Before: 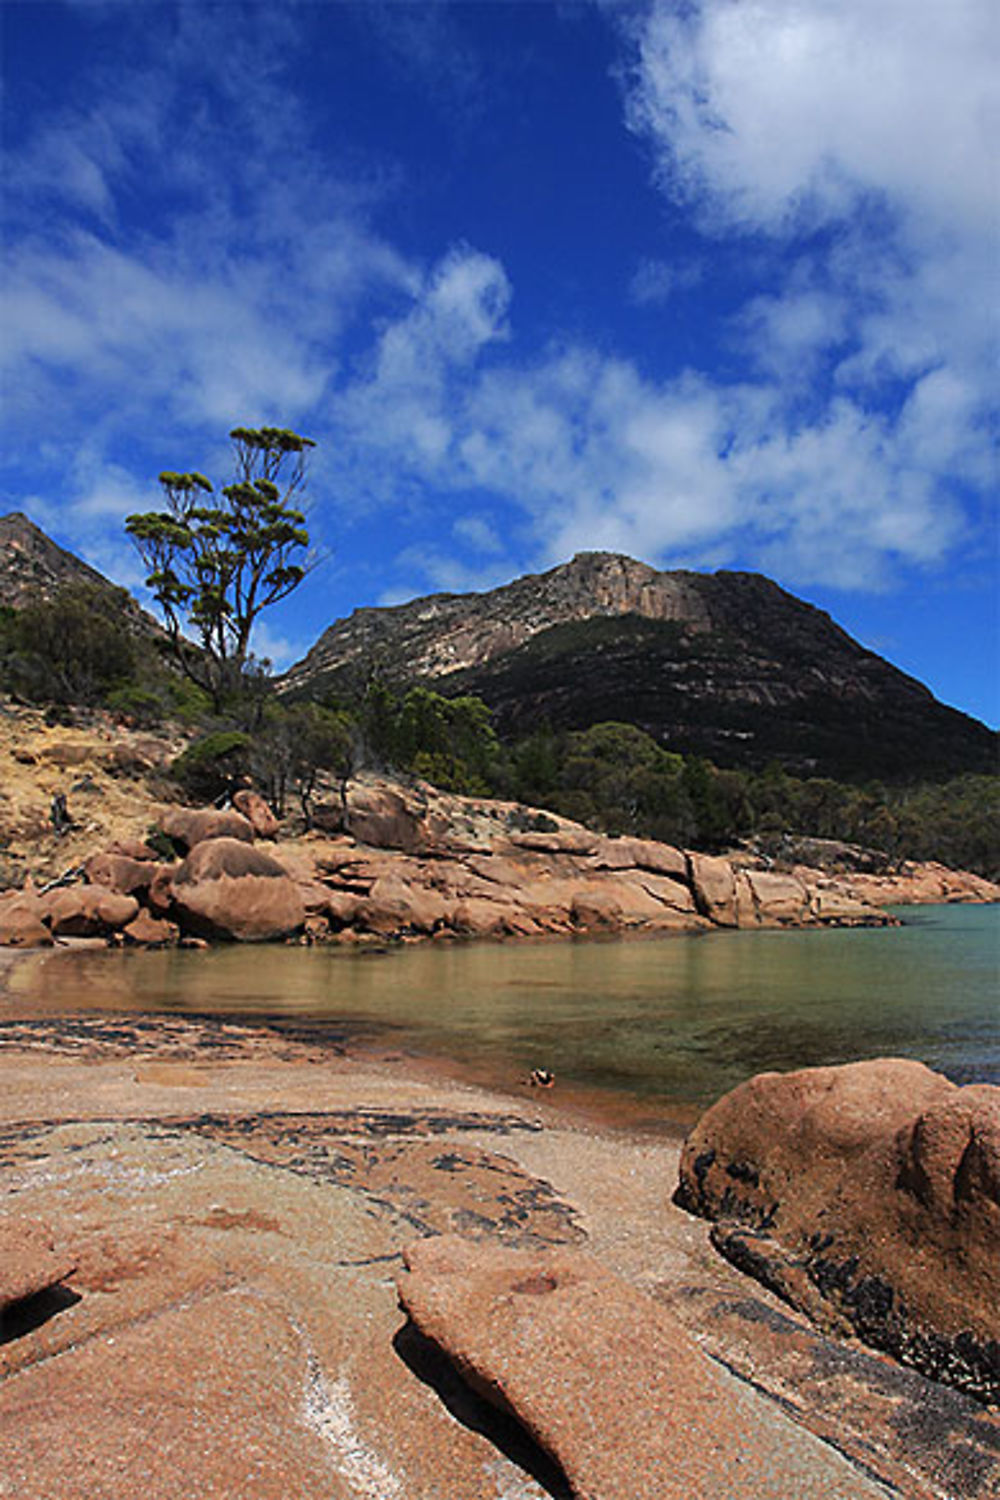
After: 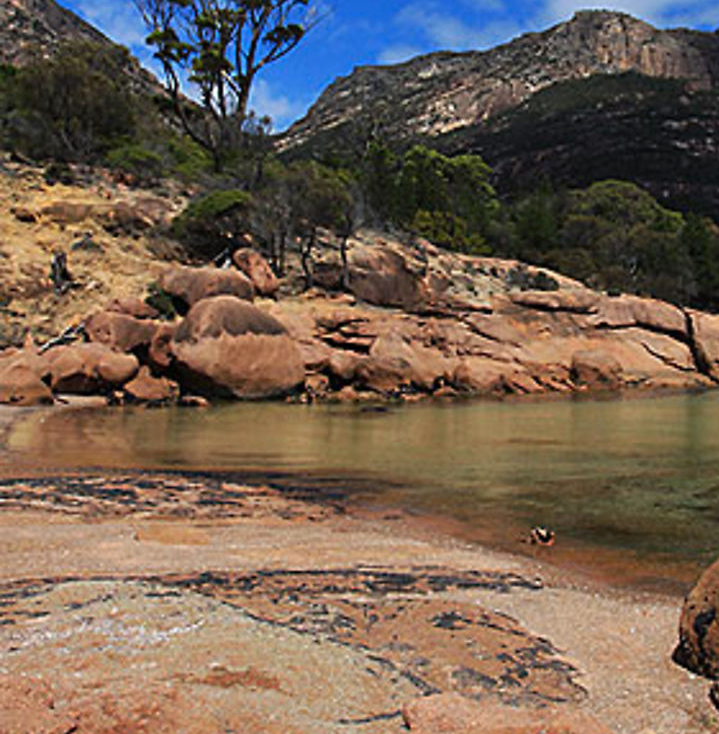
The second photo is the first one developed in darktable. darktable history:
contrast brightness saturation: contrast 0.038, saturation 0.074
crop: top 36.143%, right 28.054%, bottom 14.871%
